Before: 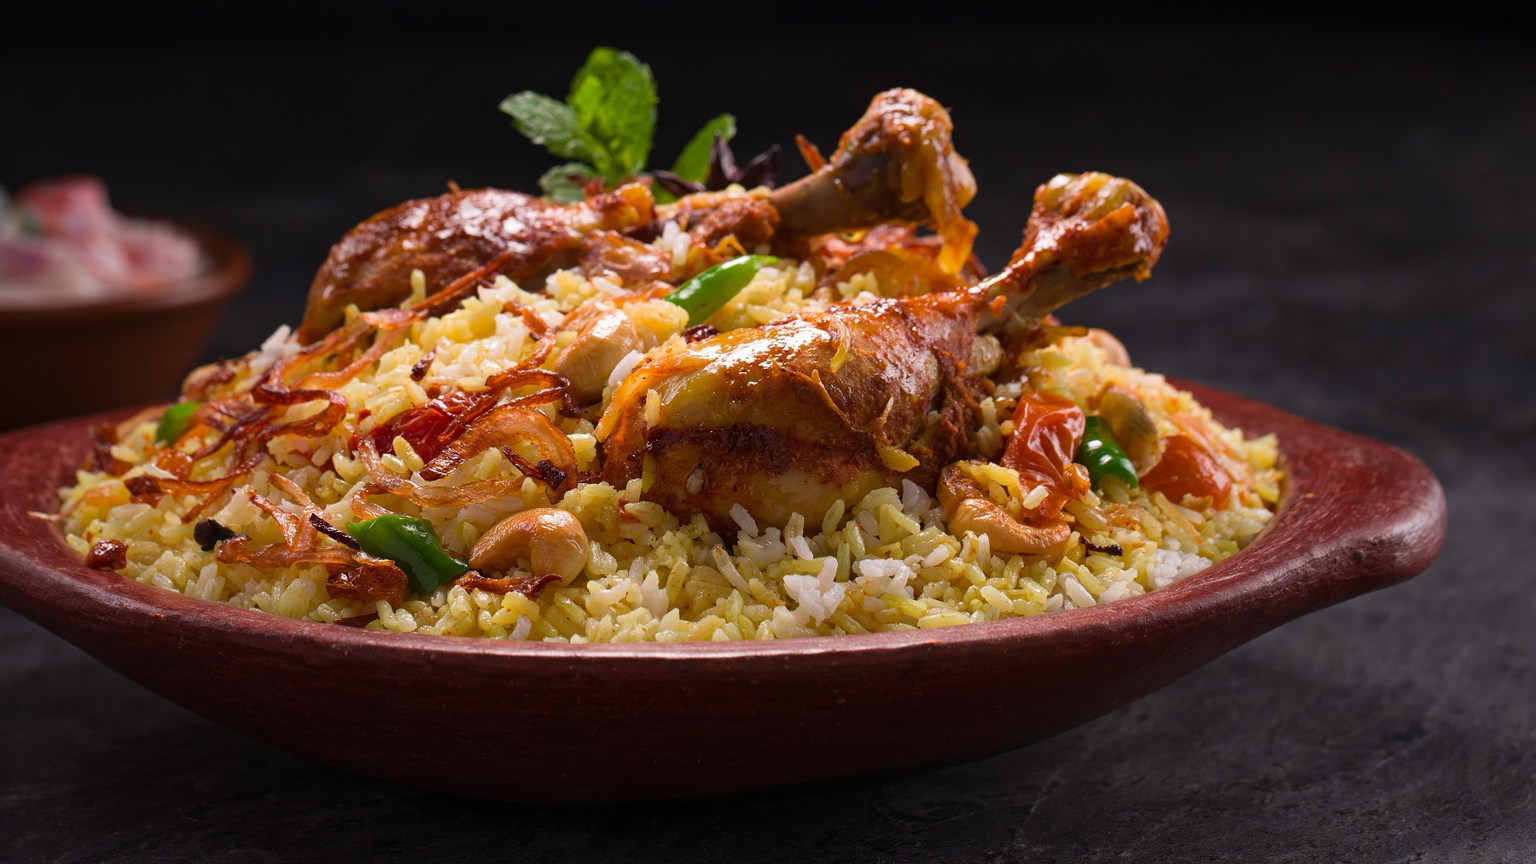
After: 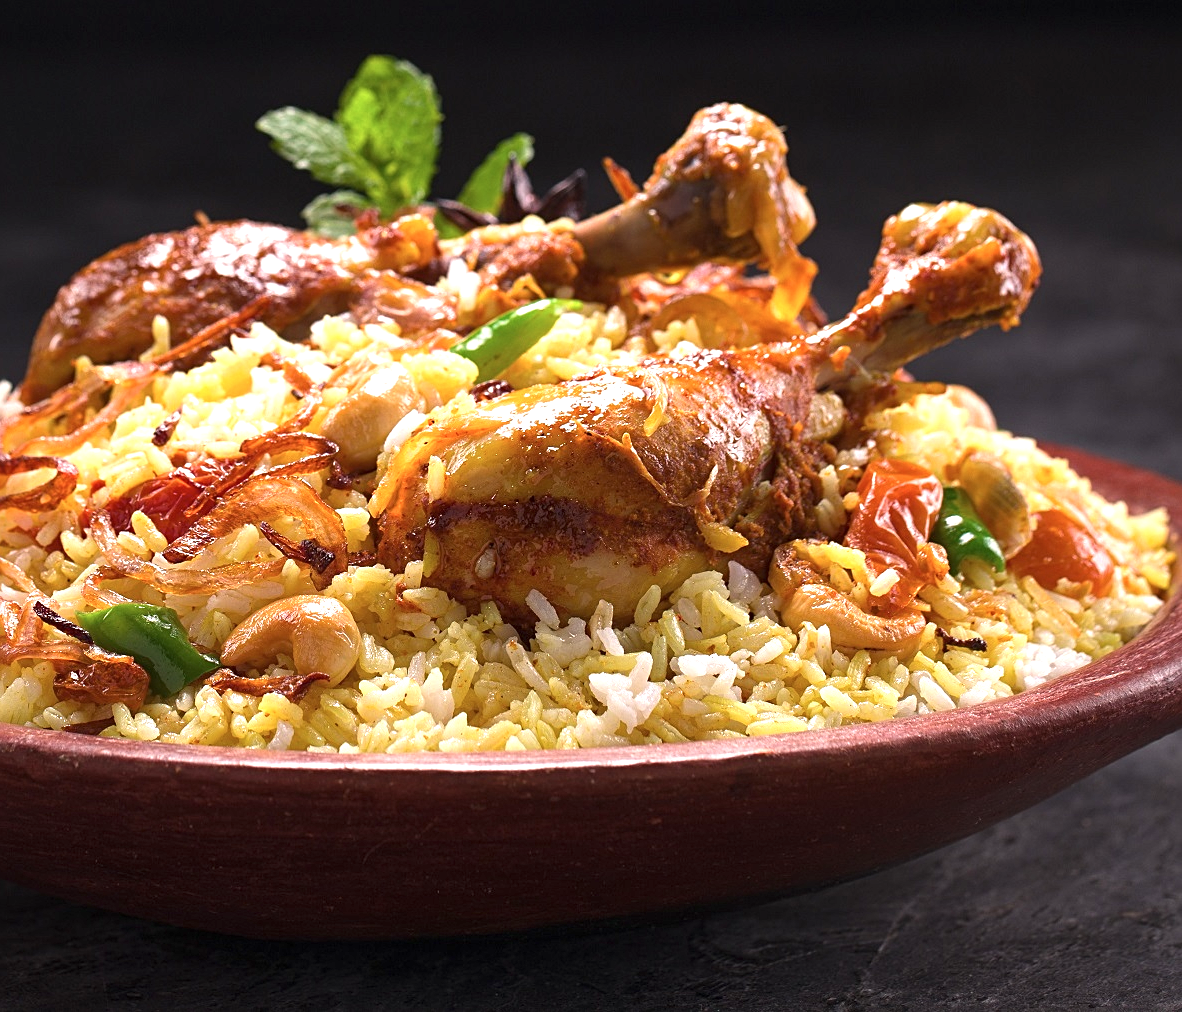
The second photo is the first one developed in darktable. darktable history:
contrast brightness saturation: saturation -0.101
sharpen: radius 2.117, amount 0.385, threshold 0.081
exposure: exposure 1 EV, compensate highlight preservation false
crop and rotate: left 18.314%, right 16.012%
